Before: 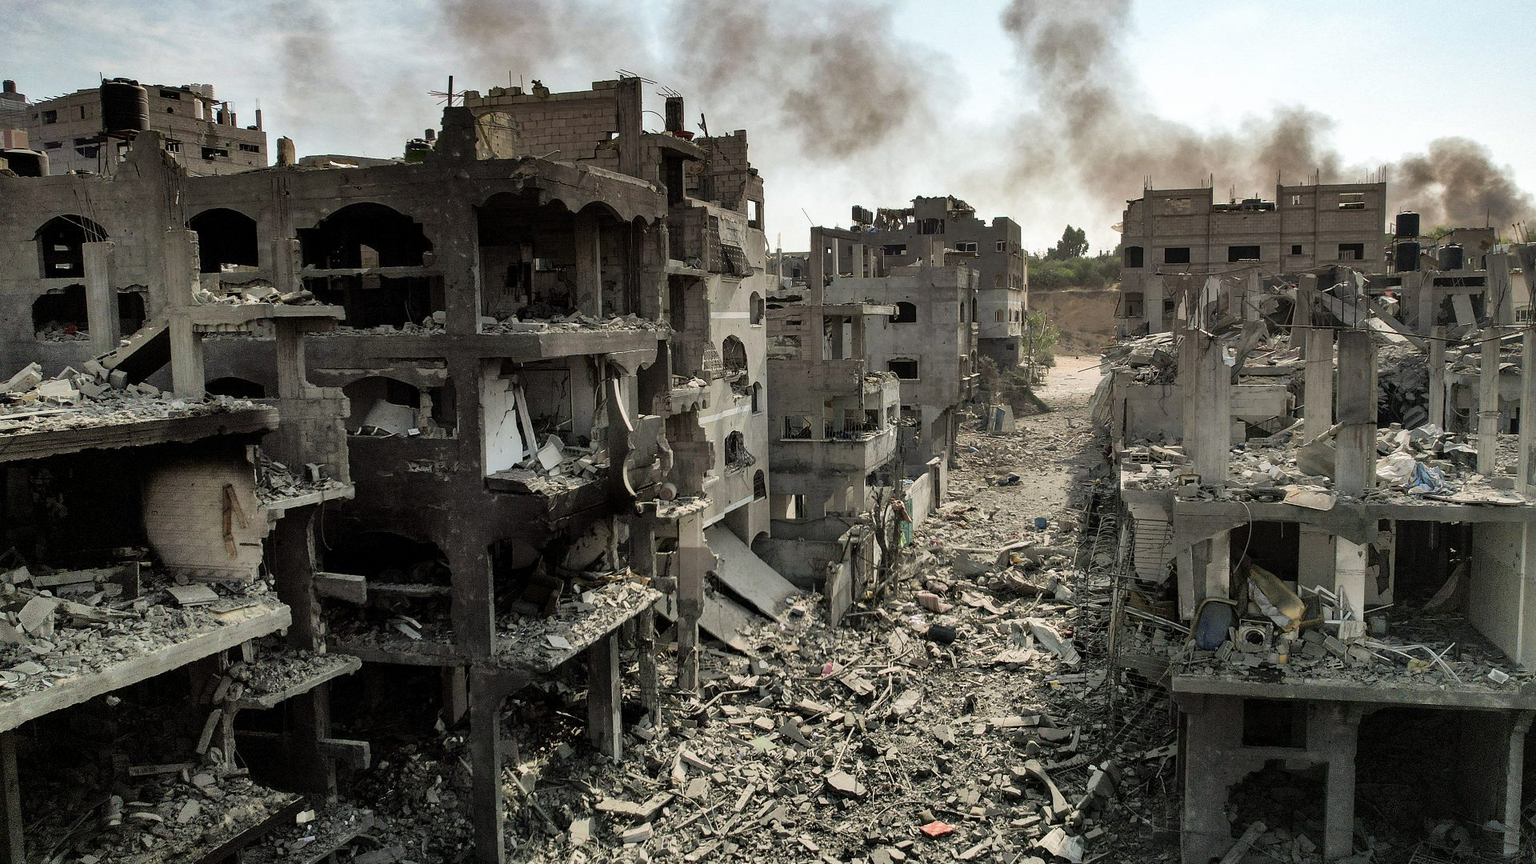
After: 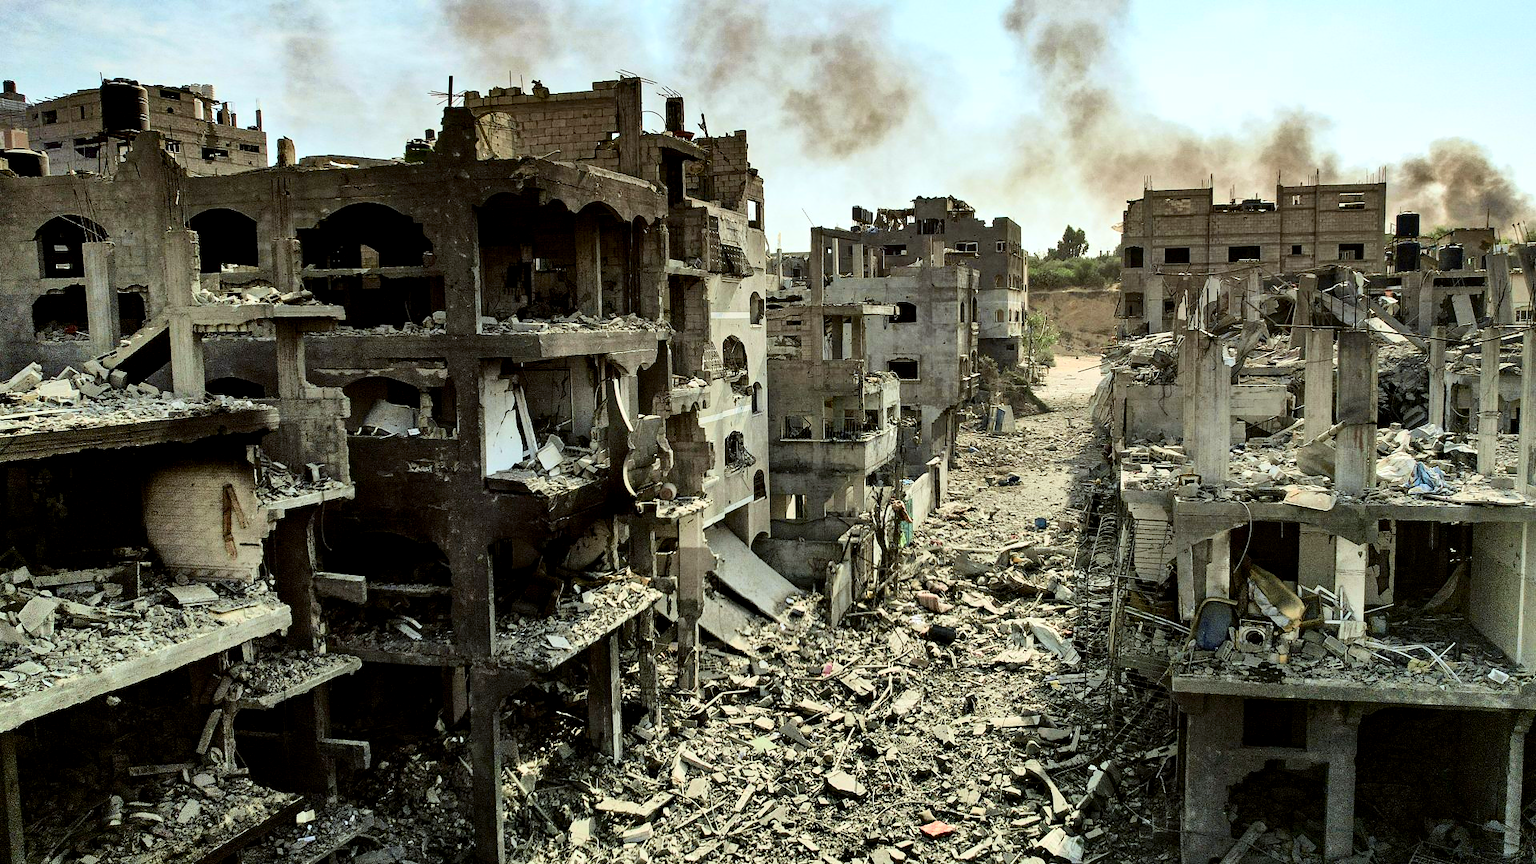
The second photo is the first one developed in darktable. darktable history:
color correction: highlights a* -2.72, highlights b* -2.71, shadows a* 2.1, shadows b* 2.76
tone curve: curves: ch0 [(0, 0) (0.114, 0.083) (0.291, 0.3) (0.447, 0.535) (0.602, 0.712) (0.772, 0.864) (0.999, 0.978)]; ch1 [(0, 0) (0.389, 0.352) (0.458, 0.433) (0.486, 0.474) (0.509, 0.505) (0.535, 0.541) (0.555, 0.557) (0.677, 0.724) (1, 1)]; ch2 [(0, 0) (0.369, 0.388) (0.449, 0.431) (0.501, 0.5) (0.528, 0.552) (0.561, 0.596) (0.697, 0.721) (1, 1)], color space Lab, independent channels, preserve colors none
local contrast: highlights 106%, shadows 101%, detail 120%, midtone range 0.2
contrast equalizer: y [[0.5, 0.504, 0.515, 0.527, 0.535, 0.534], [0.5 ×6], [0.491, 0.387, 0.179, 0.068, 0.068, 0.068], [0 ×5, 0.023], [0 ×6]]
